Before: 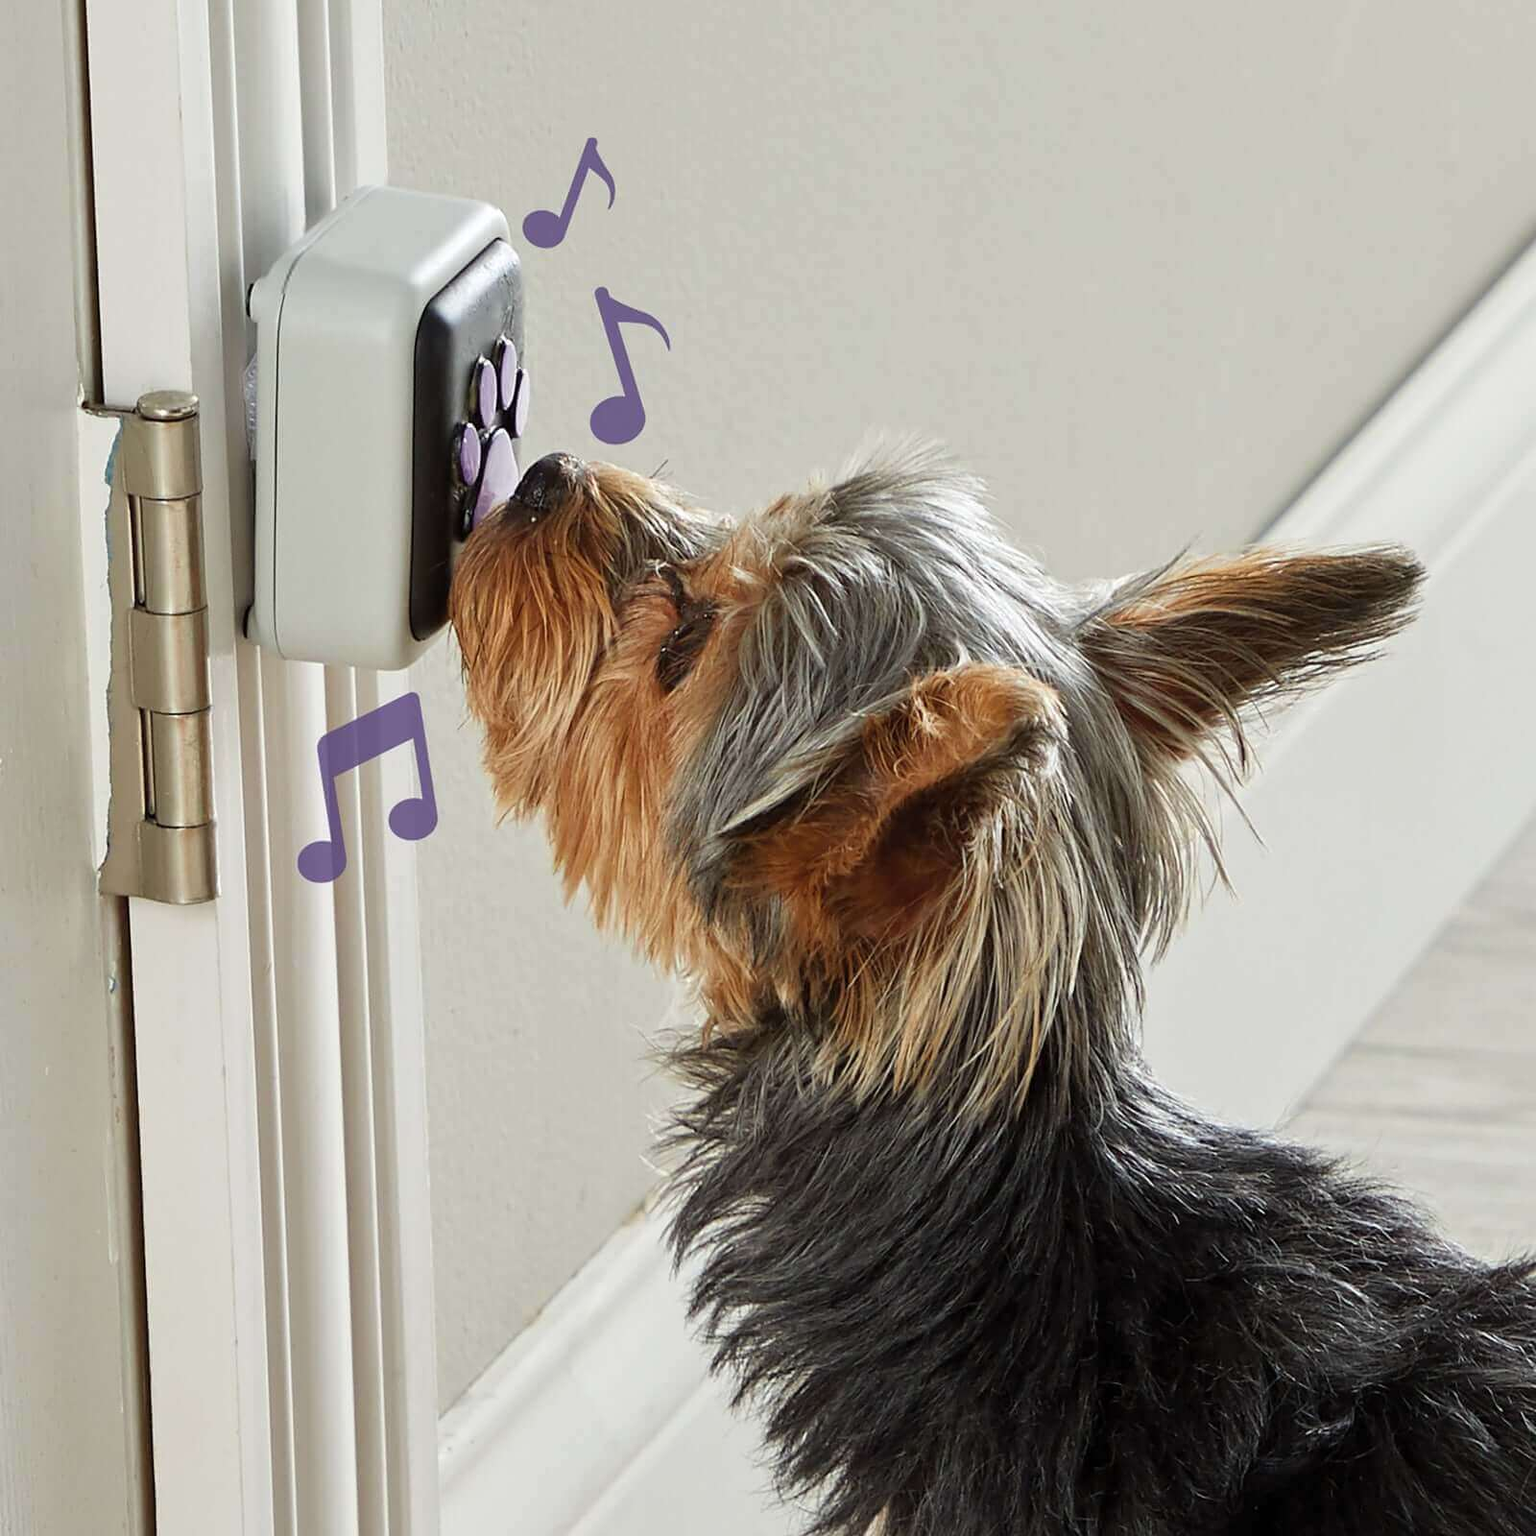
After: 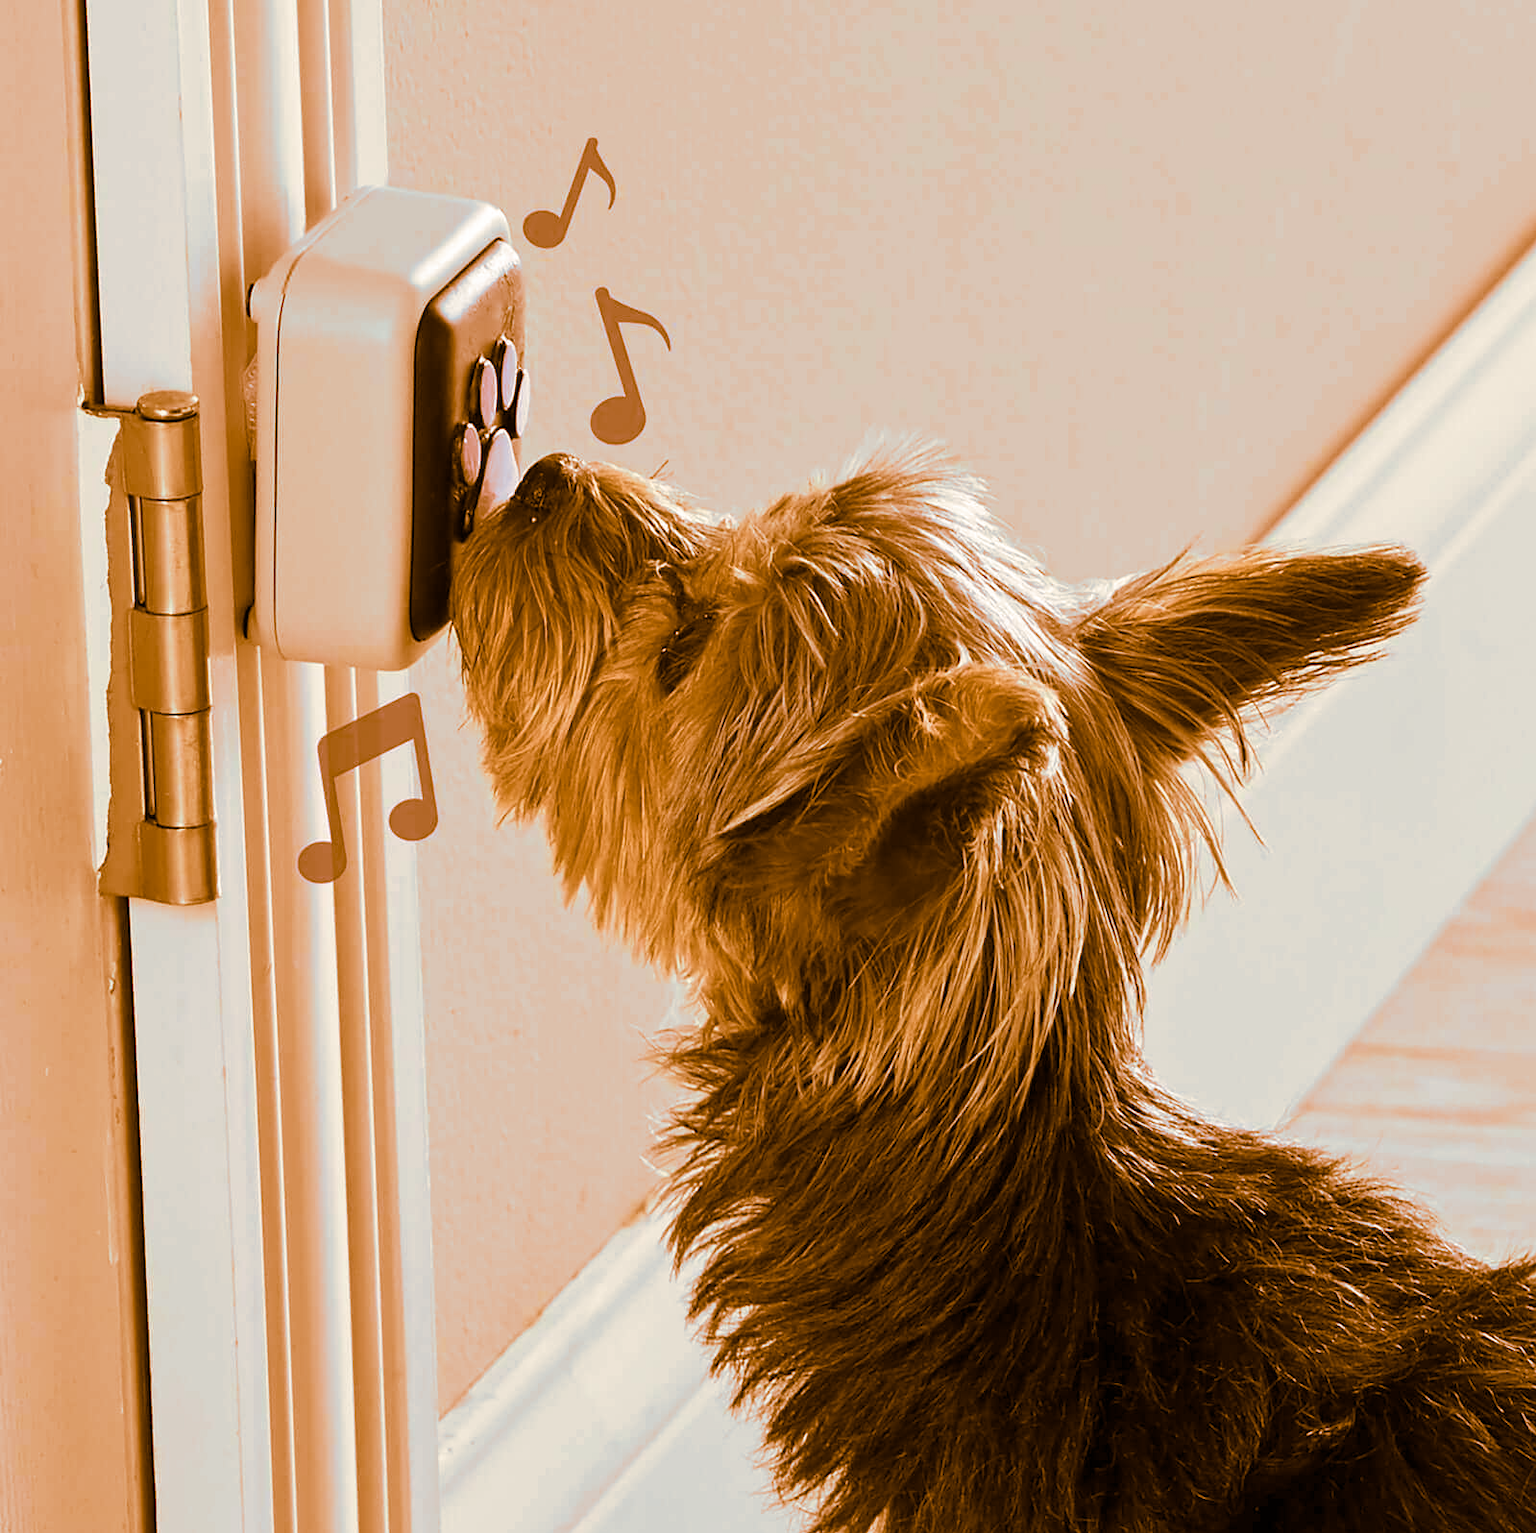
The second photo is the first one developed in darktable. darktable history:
crop: top 0.05%, bottom 0.098%
split-toning: shadows › hue 26°, shadows › saturation 0.92, highlights › hue 40°, highlights › saturation 0.92, balance -63, compress 0%
